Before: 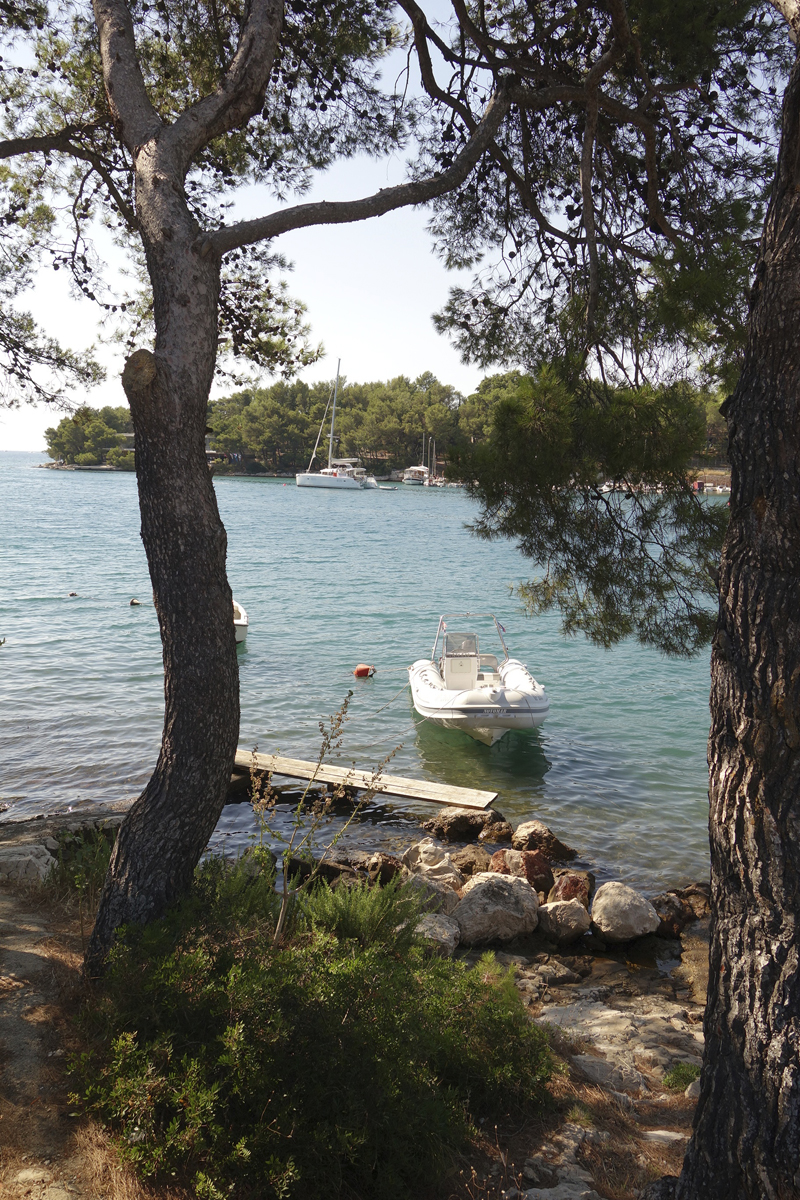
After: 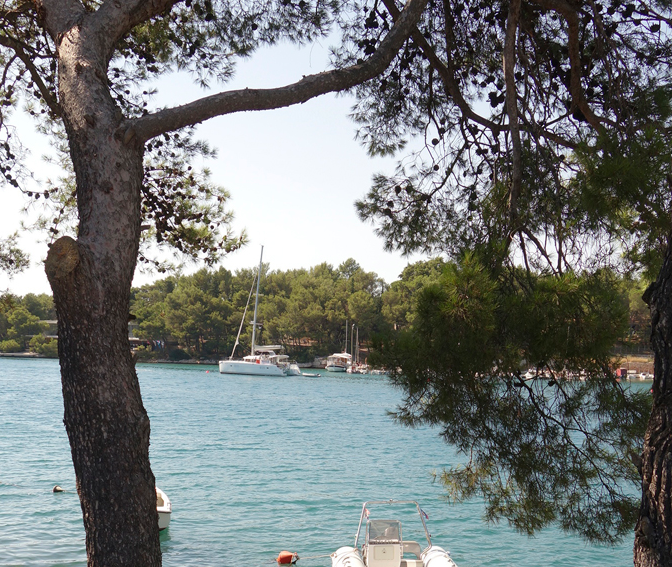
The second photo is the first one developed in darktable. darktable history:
crop and rotate: left 9.7%, top 9.459%, right 6.204%, bottom 43.271%
